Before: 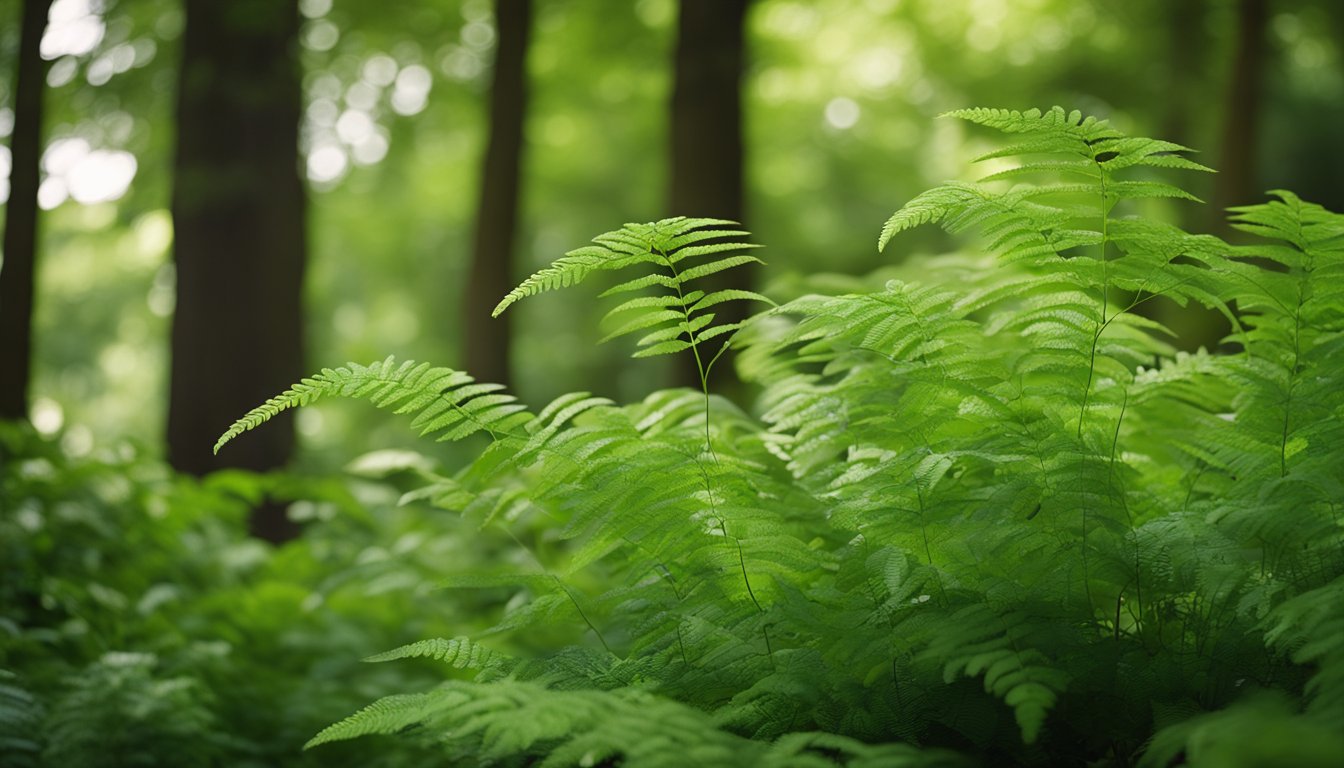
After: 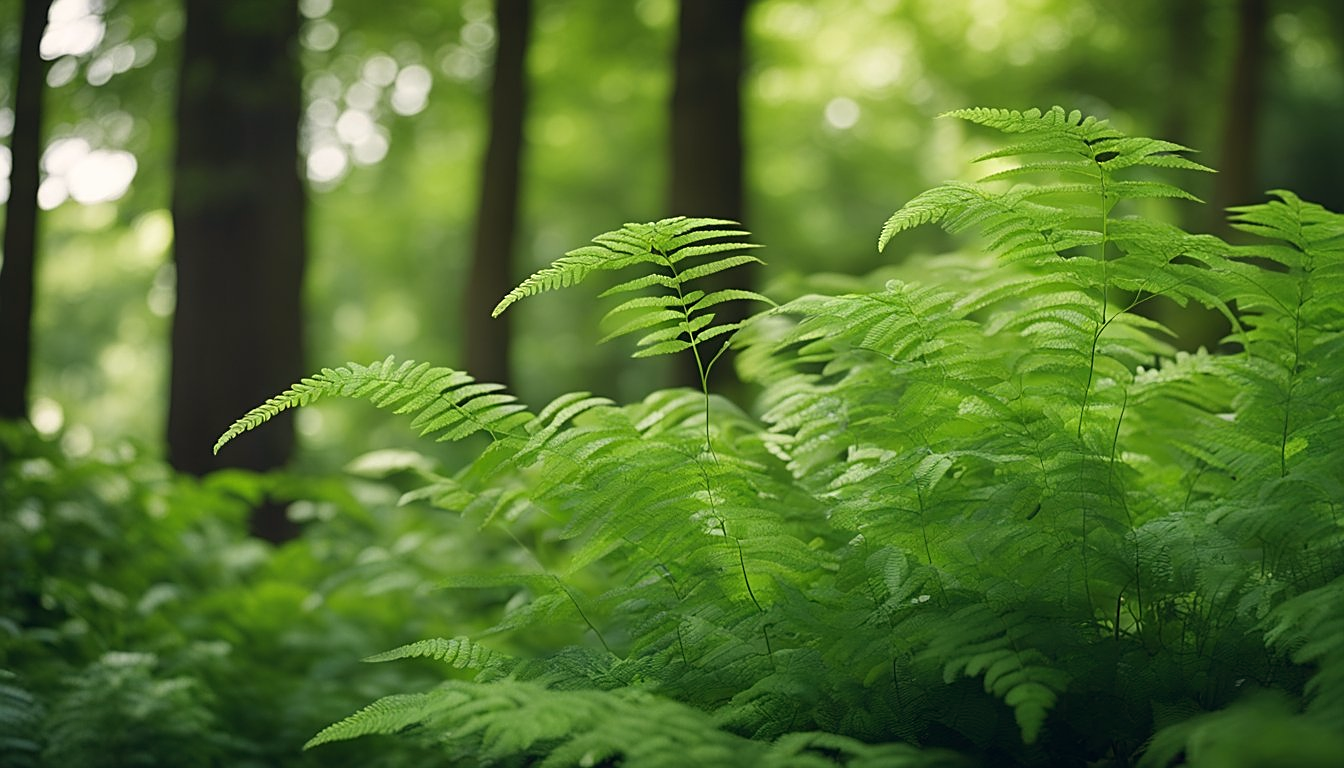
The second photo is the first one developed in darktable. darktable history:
sharpen: on, module defaults
color correction: highlights a* 0.207, highlights b* 2.7, shadows a* -0.874, shadows b* -4.78
